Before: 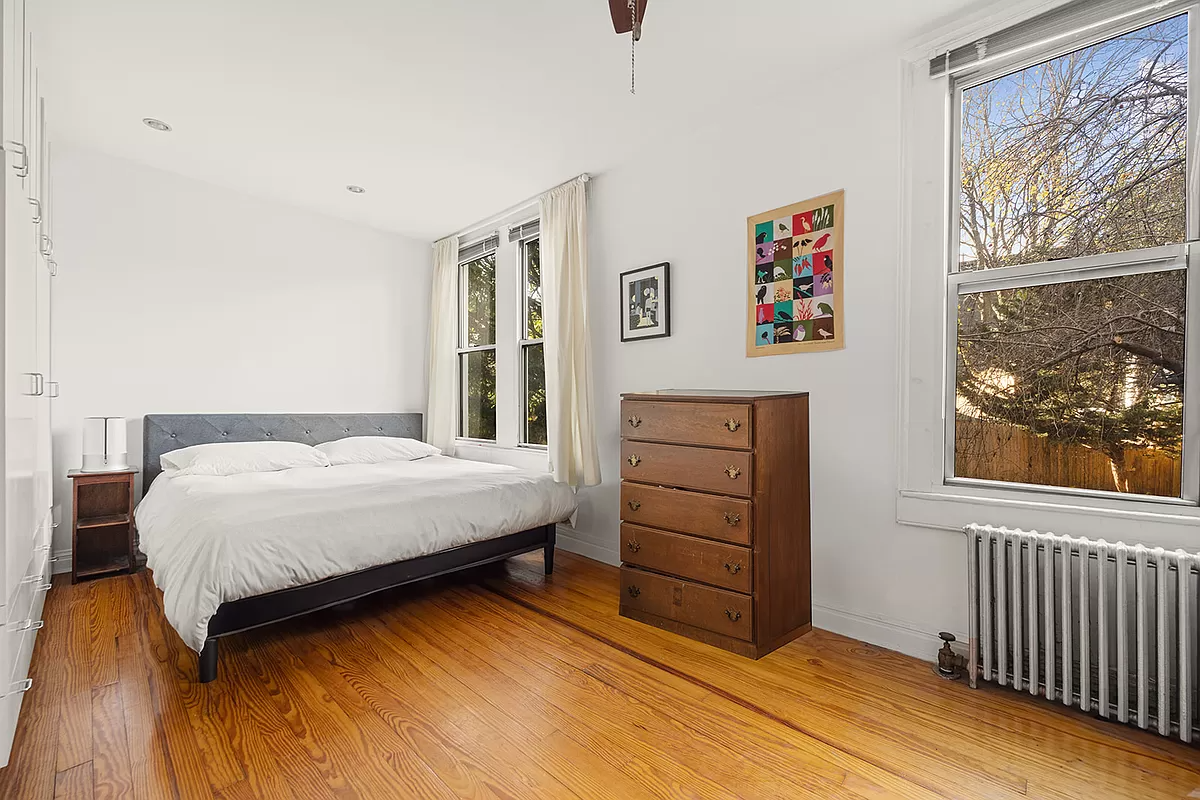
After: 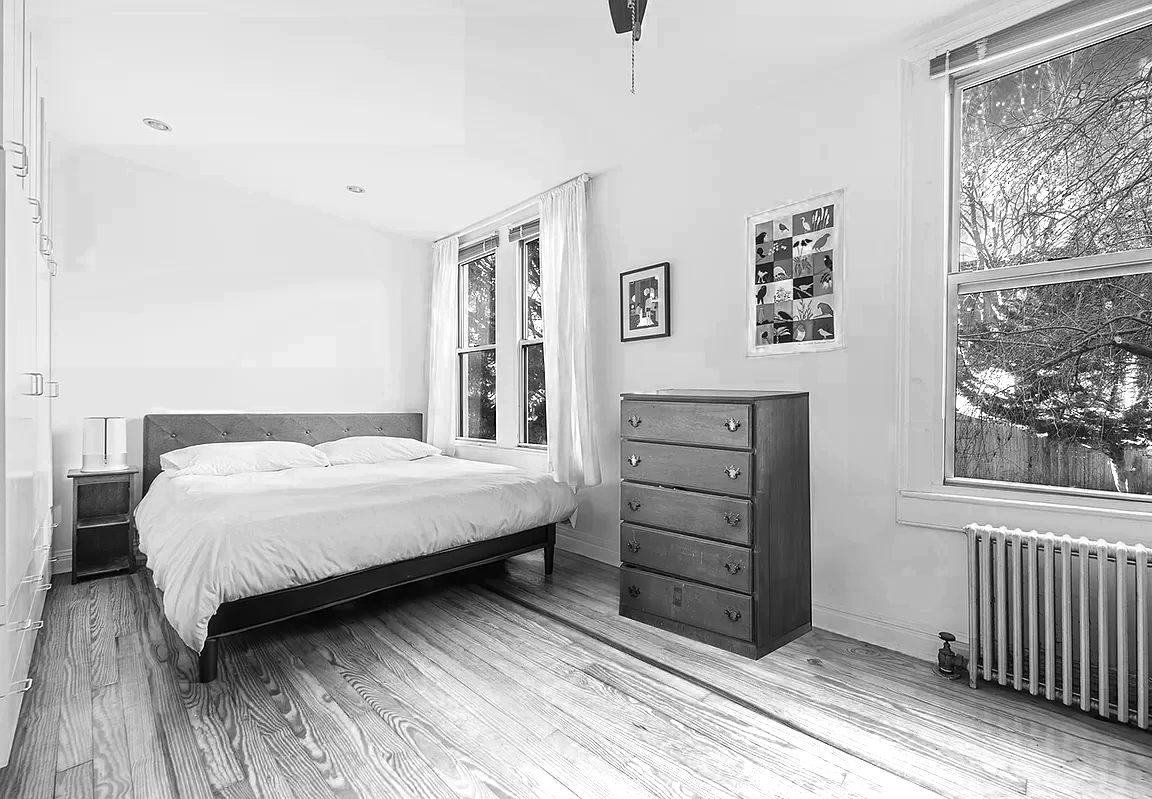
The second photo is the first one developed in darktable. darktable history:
crop: right 3.971%, bottom 0.021%
color zones: curves: ch0 [(0, 0.554) (0.146, 0.662) (0.293, 0.86) (0.503, 0.774) (0.637, 0.106) (0.74, 0.072) (0.866, 0.488) (0.998, 0.569)]; ch1 [(0, 0) (0.143, 0) (0.286, 0) (0.429, 0) (0.571, 0) (0.714, 0) (0.857, 0)]
